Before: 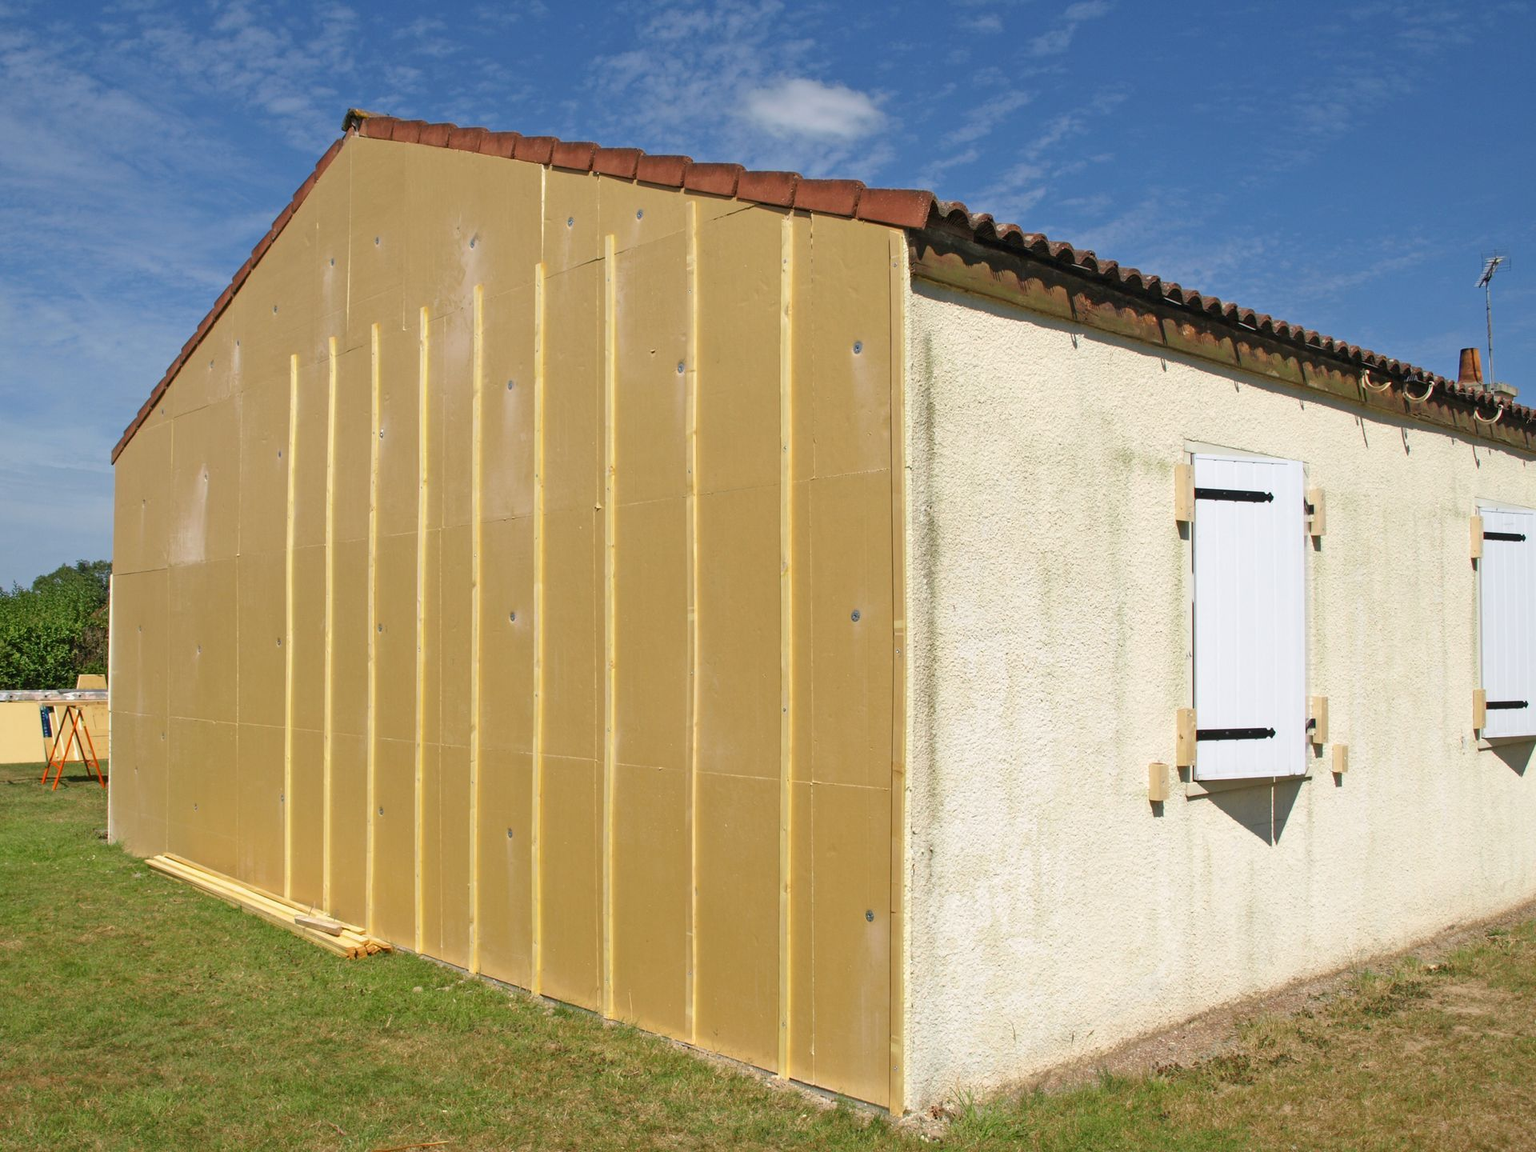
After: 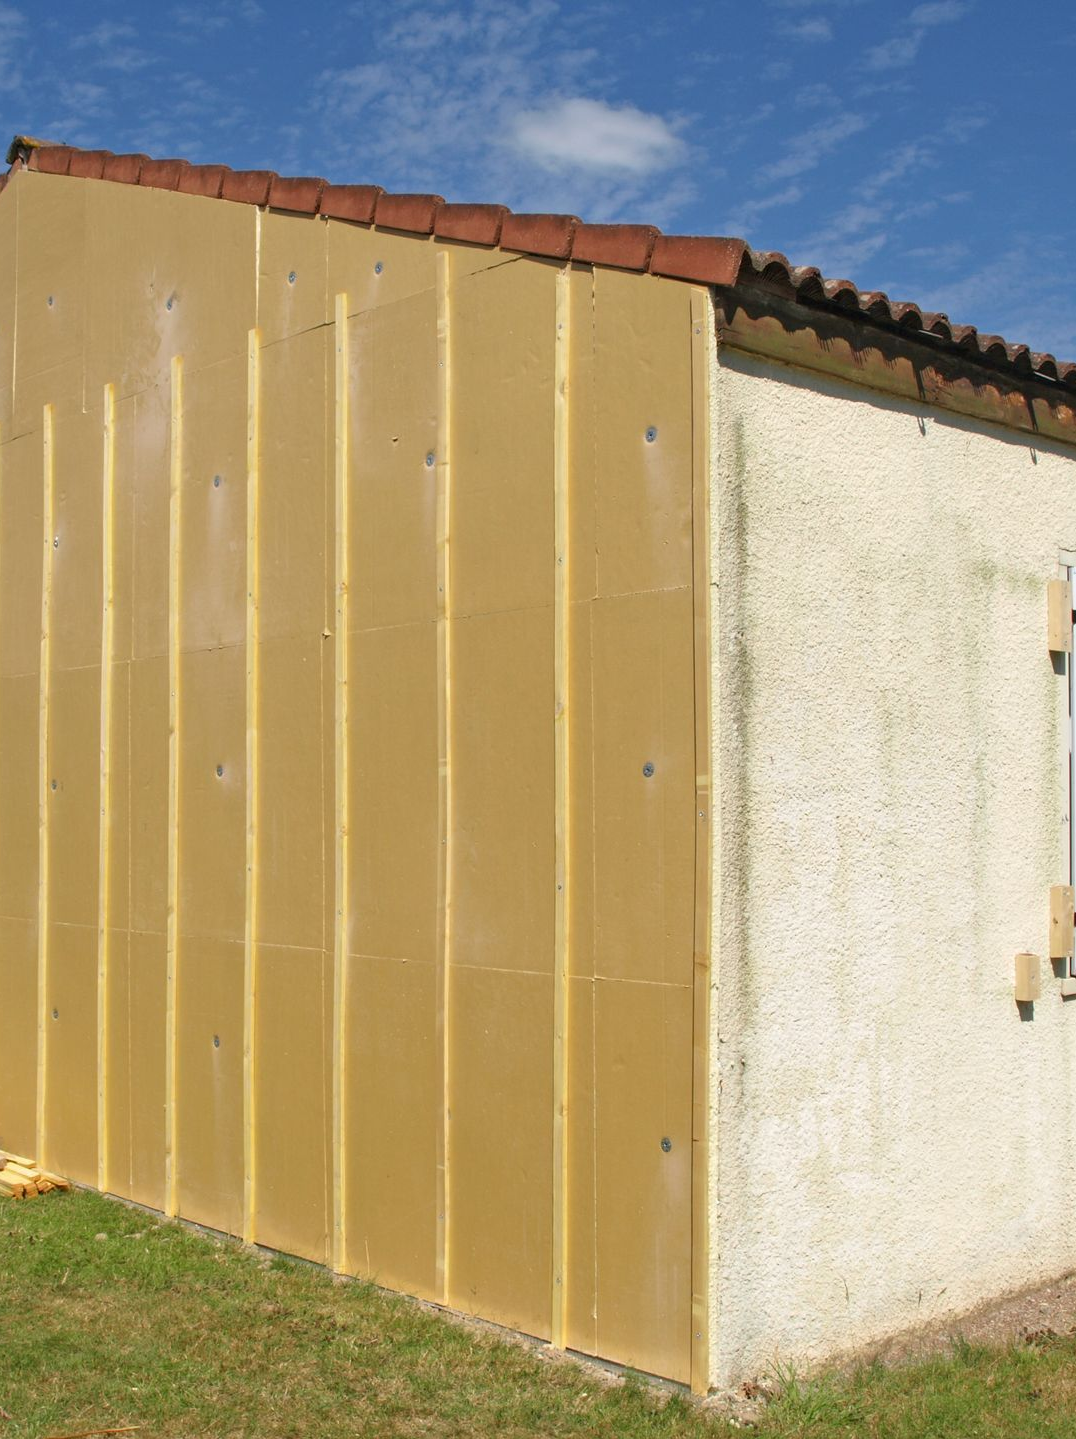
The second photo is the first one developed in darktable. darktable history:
contrast equalizer: octaves 7, y [[0.5 ×6], [0.5 ×6], [0.5, 0.5, 0.501, 0.545, 0.707, 0.863], [0 ×6], [0 ×6]]
crop: left 21.949%, right 21.994%, bottom 0.005%
